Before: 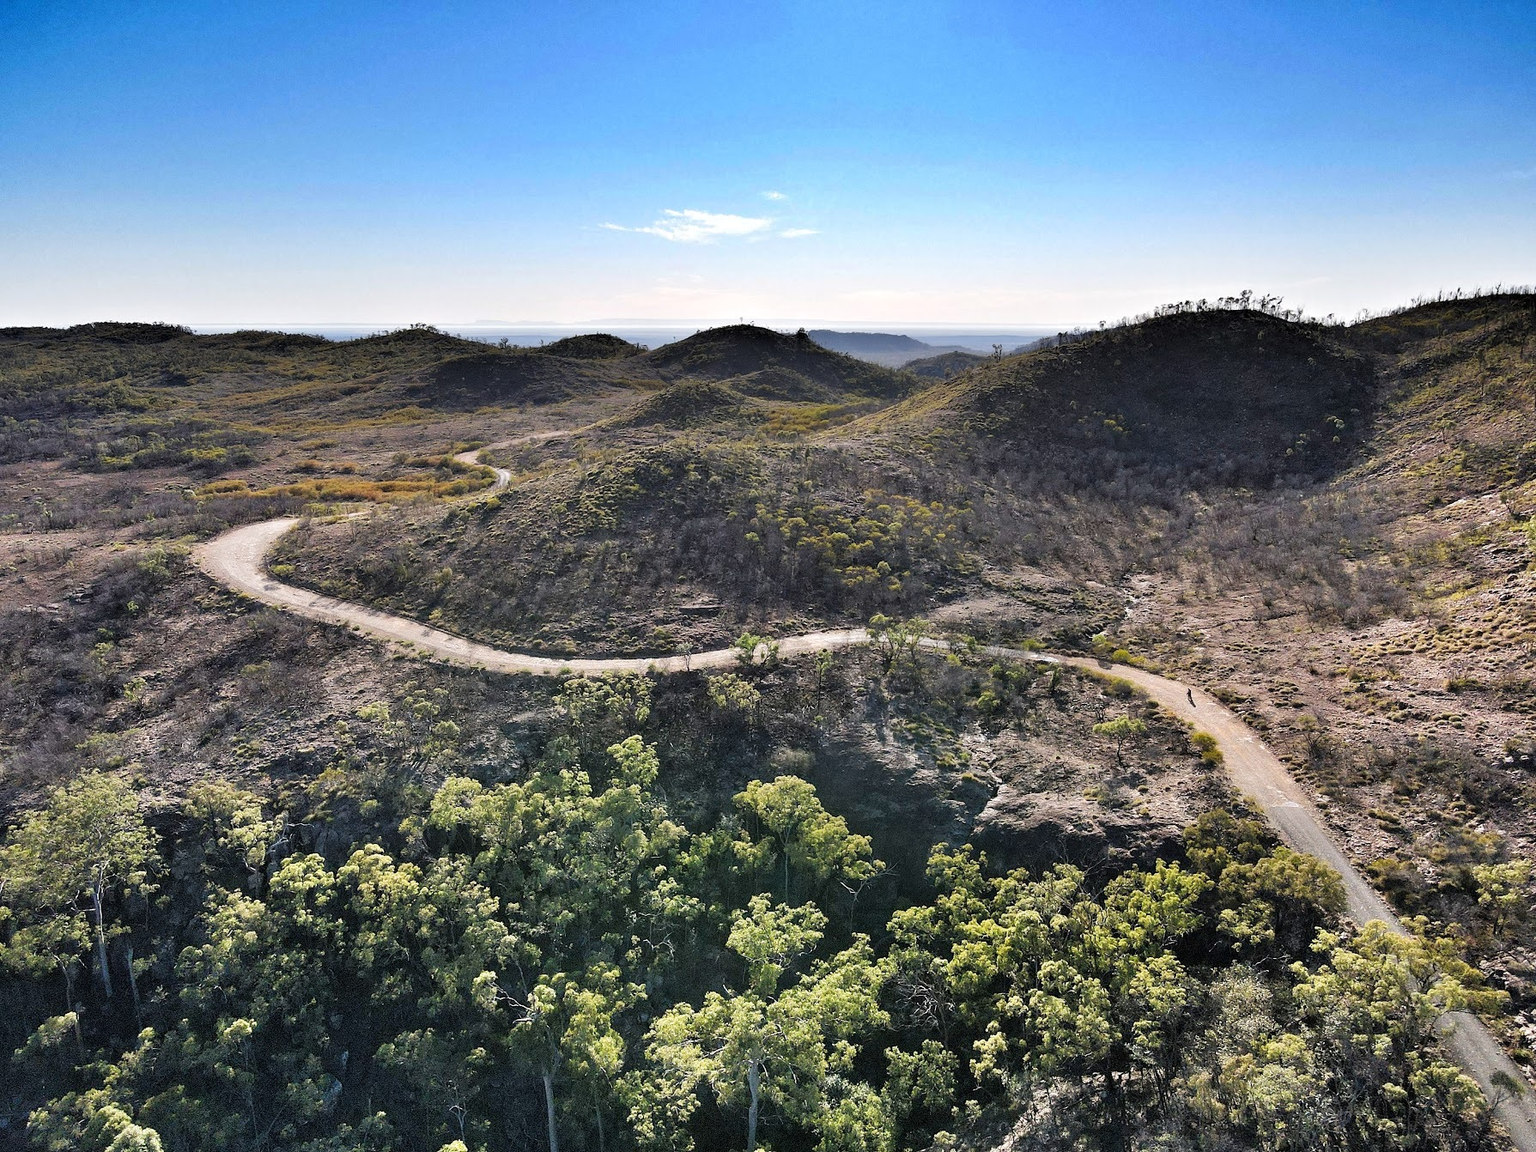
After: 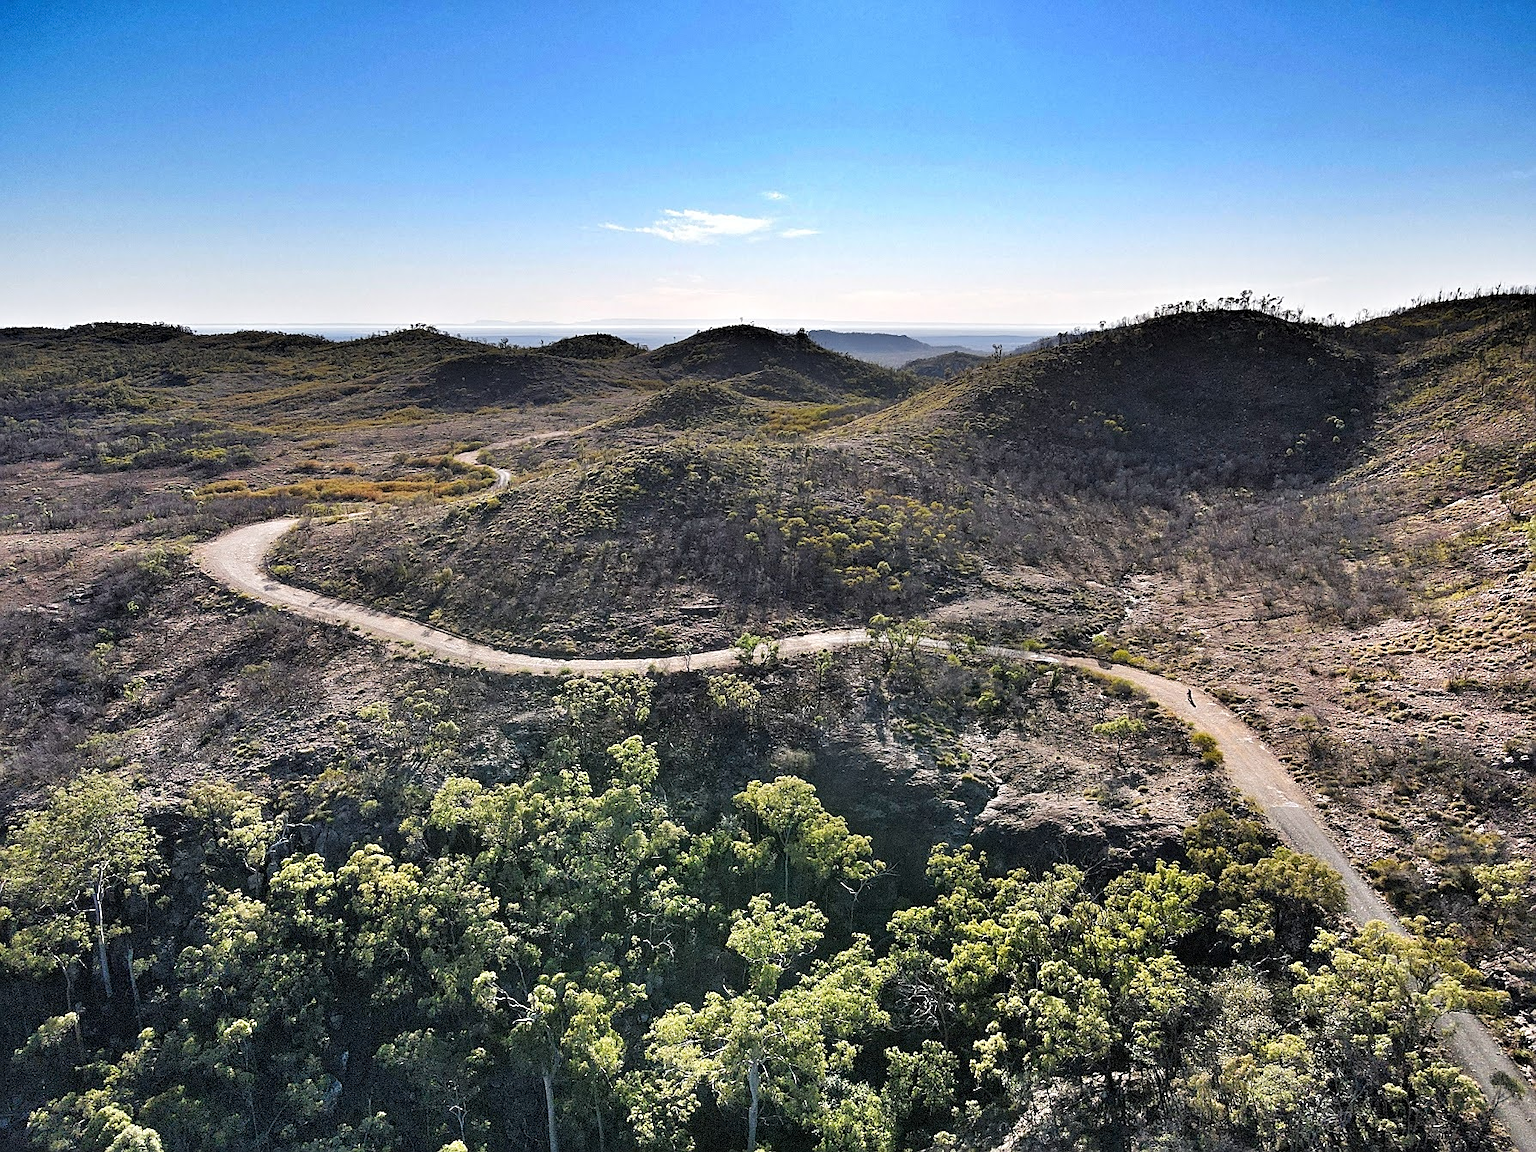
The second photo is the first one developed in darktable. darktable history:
sharpen: radius 1.93
